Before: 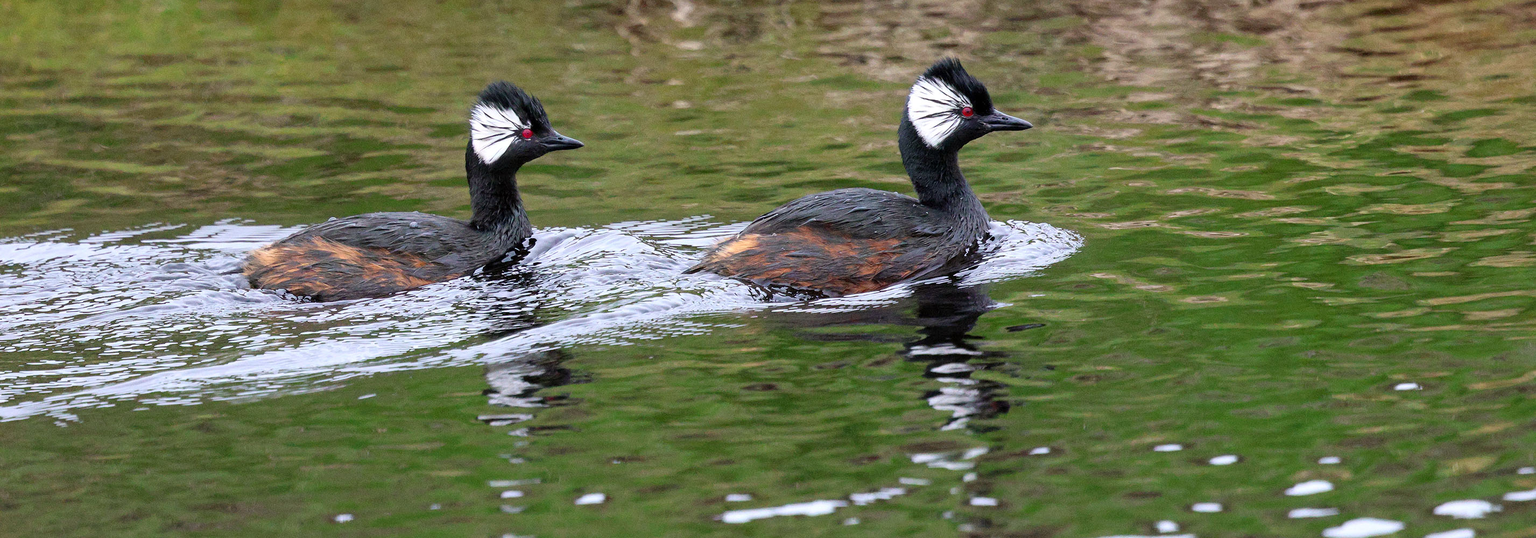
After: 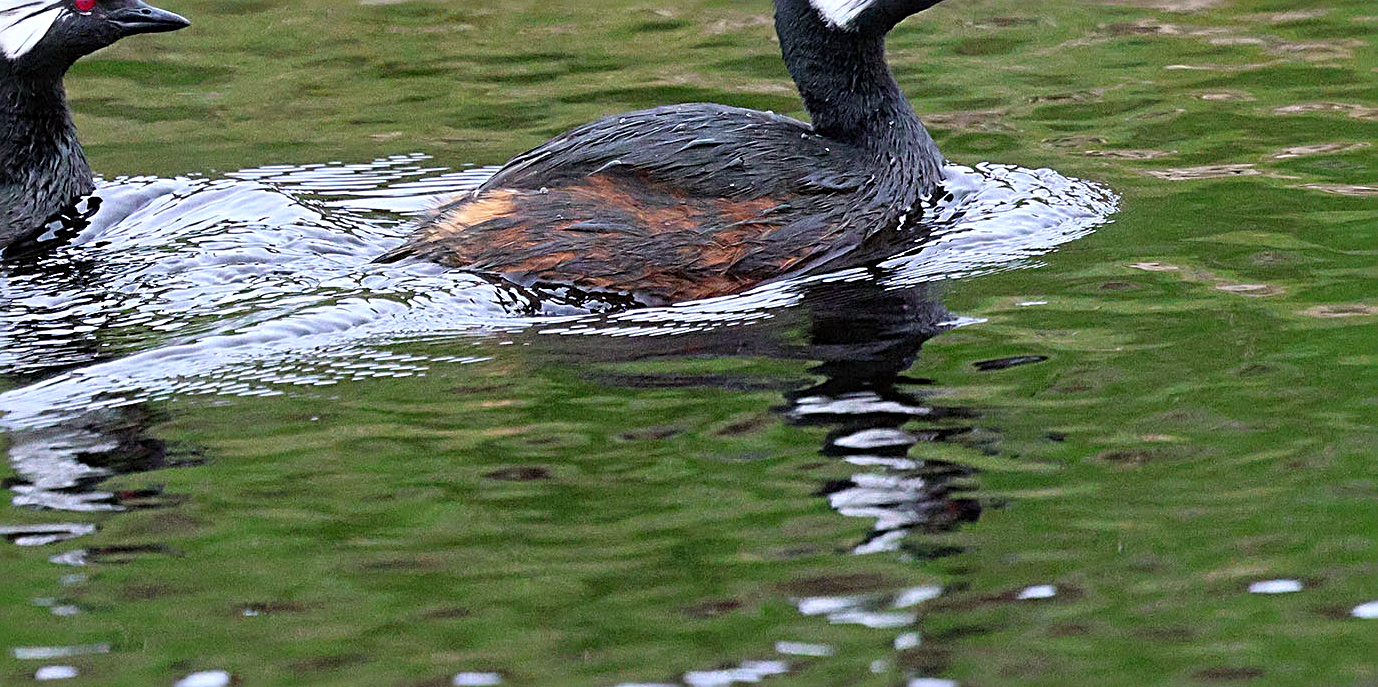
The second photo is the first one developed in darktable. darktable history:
white balance: red 0.974, blue 1.044
crop: left 31.379%, top 24.658%, right 20.326%, bottom 6.628%
sharpen: radius 3.025, amount 0.757
